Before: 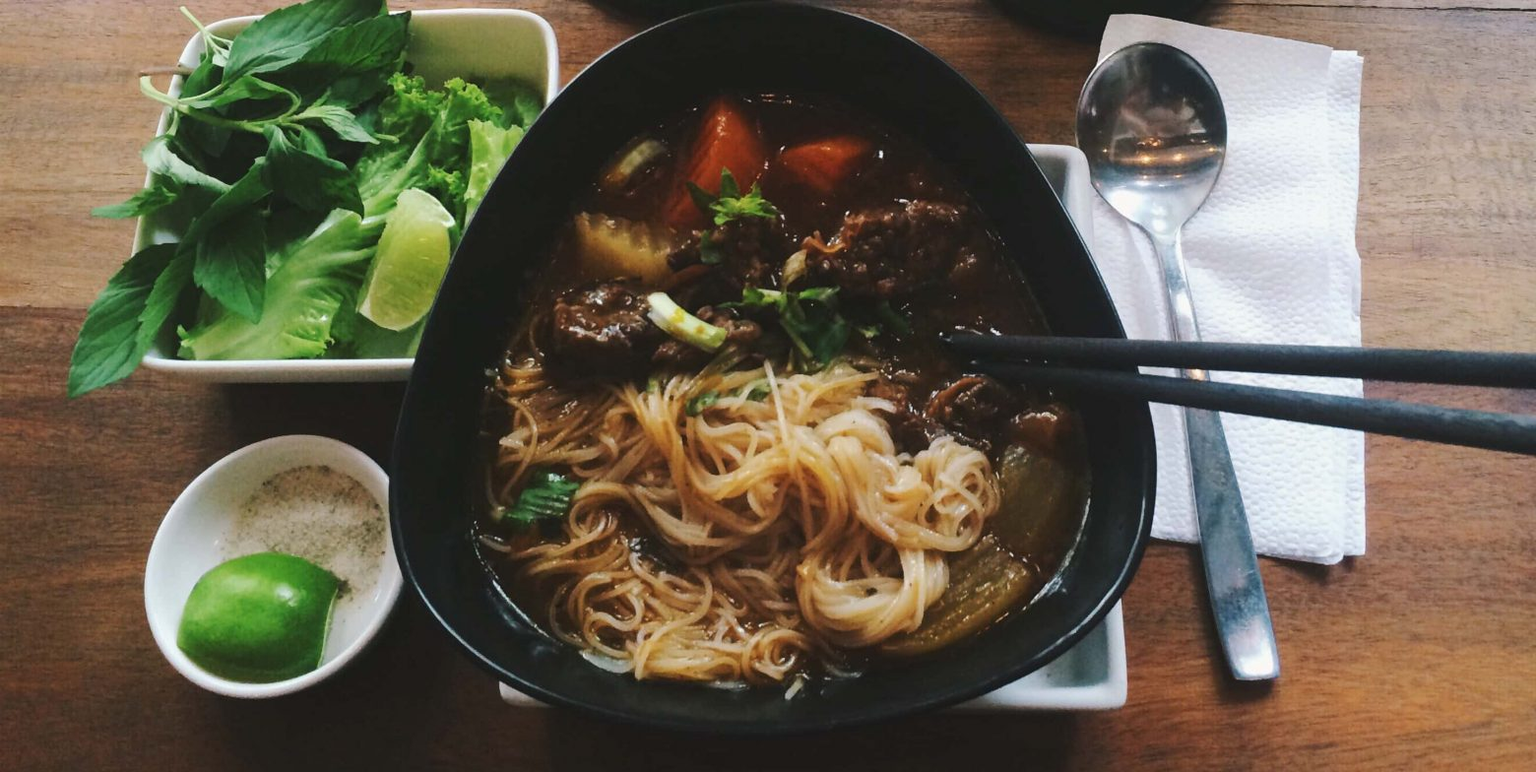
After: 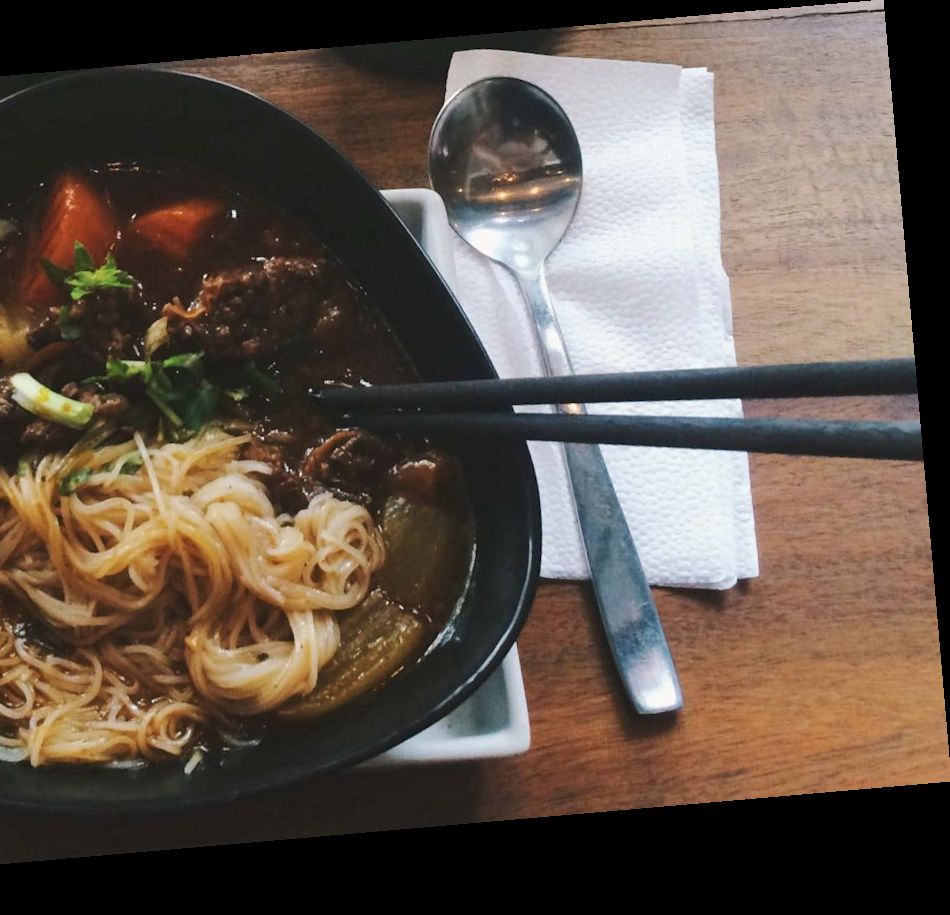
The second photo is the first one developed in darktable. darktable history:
shadows and highlights: shadows 29.61, highlights -30.47, low approximation 0.01, soften with gaussian
rotate and perspective: rotation -4.98°, automatic cropping off
crop: left 41.402%
